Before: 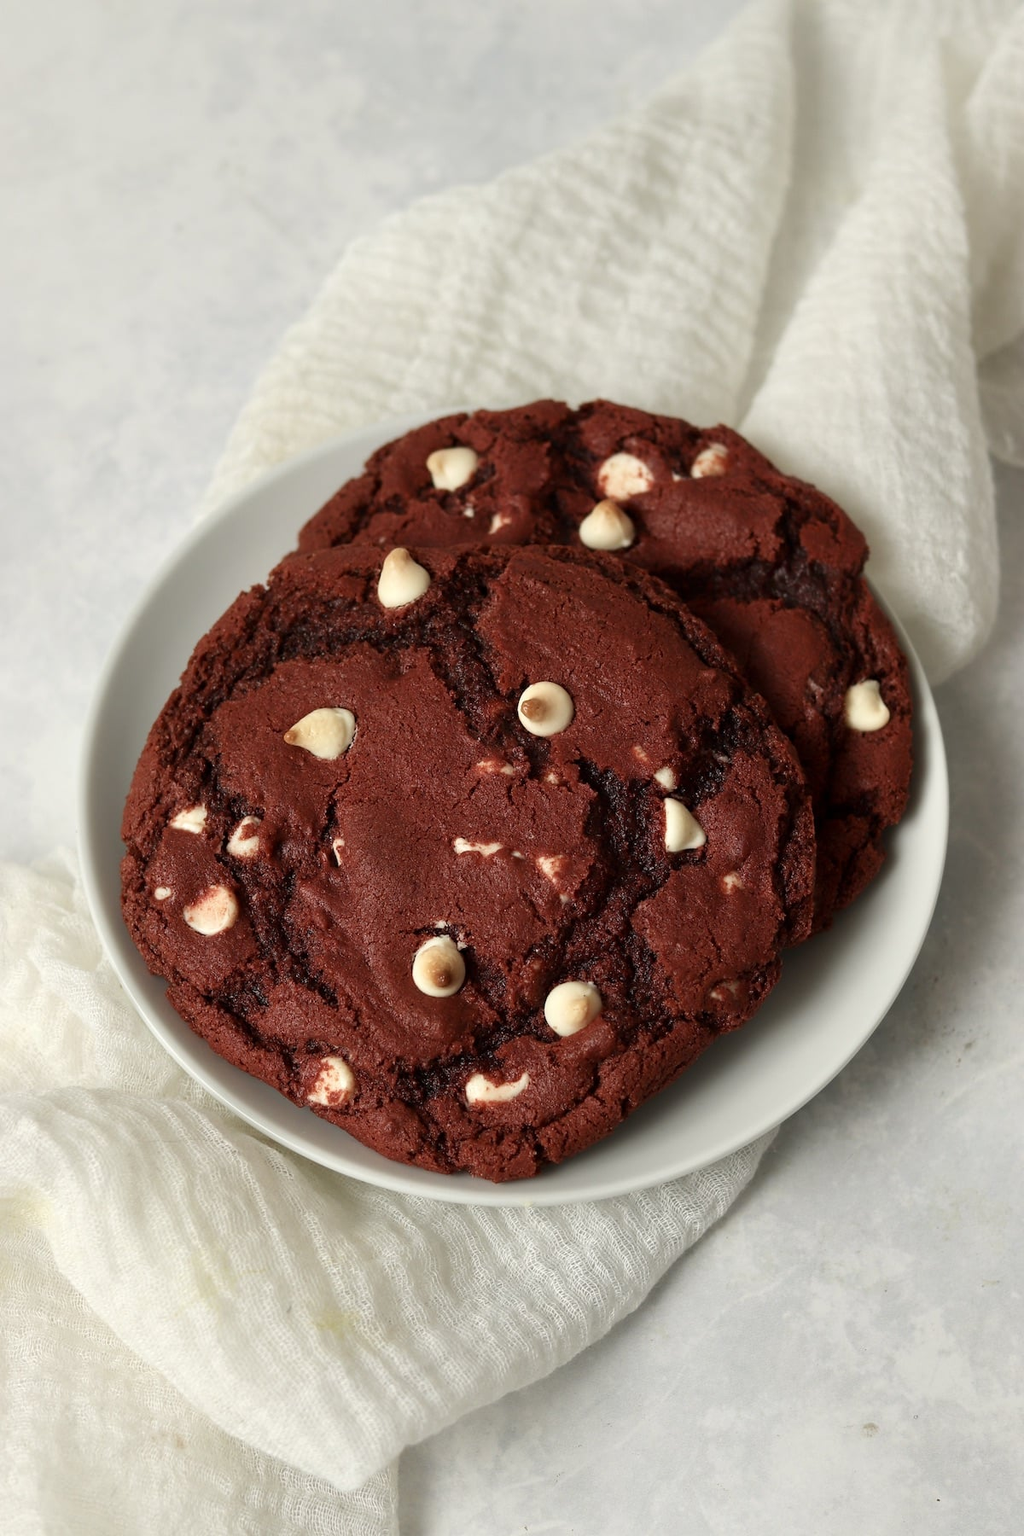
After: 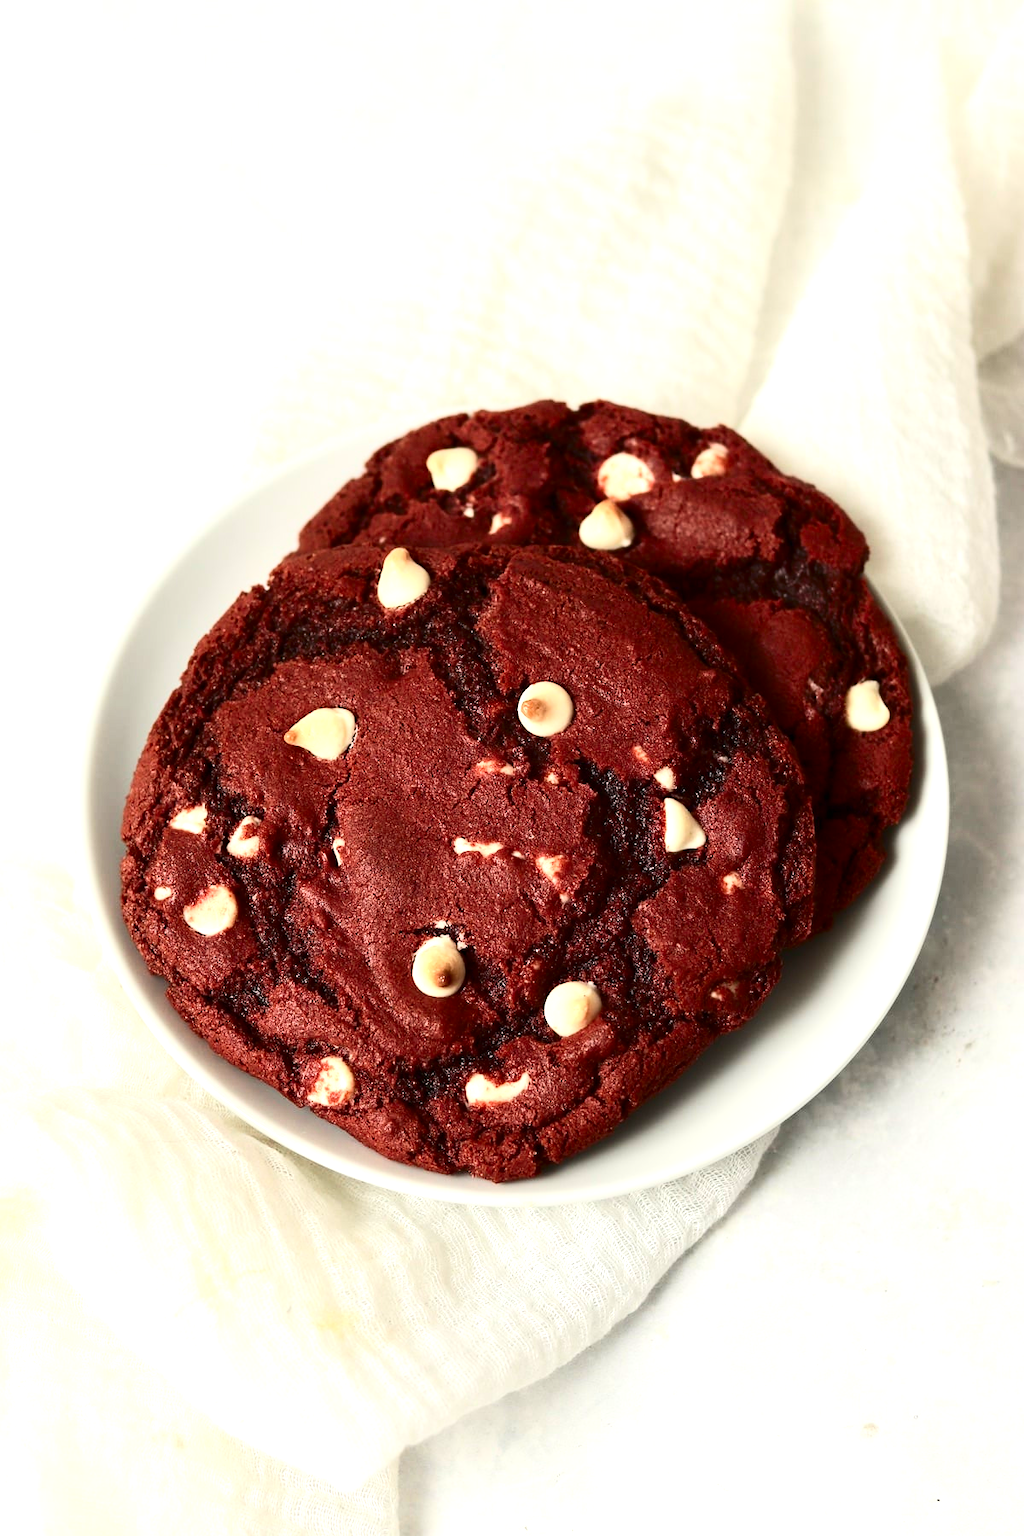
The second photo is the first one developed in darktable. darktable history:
exposure: black level correction 0, exposure 0.893 EV, compensate exposure bias true, compensate highlight preservation false
contrast brightness saturation: contrast 0.296
